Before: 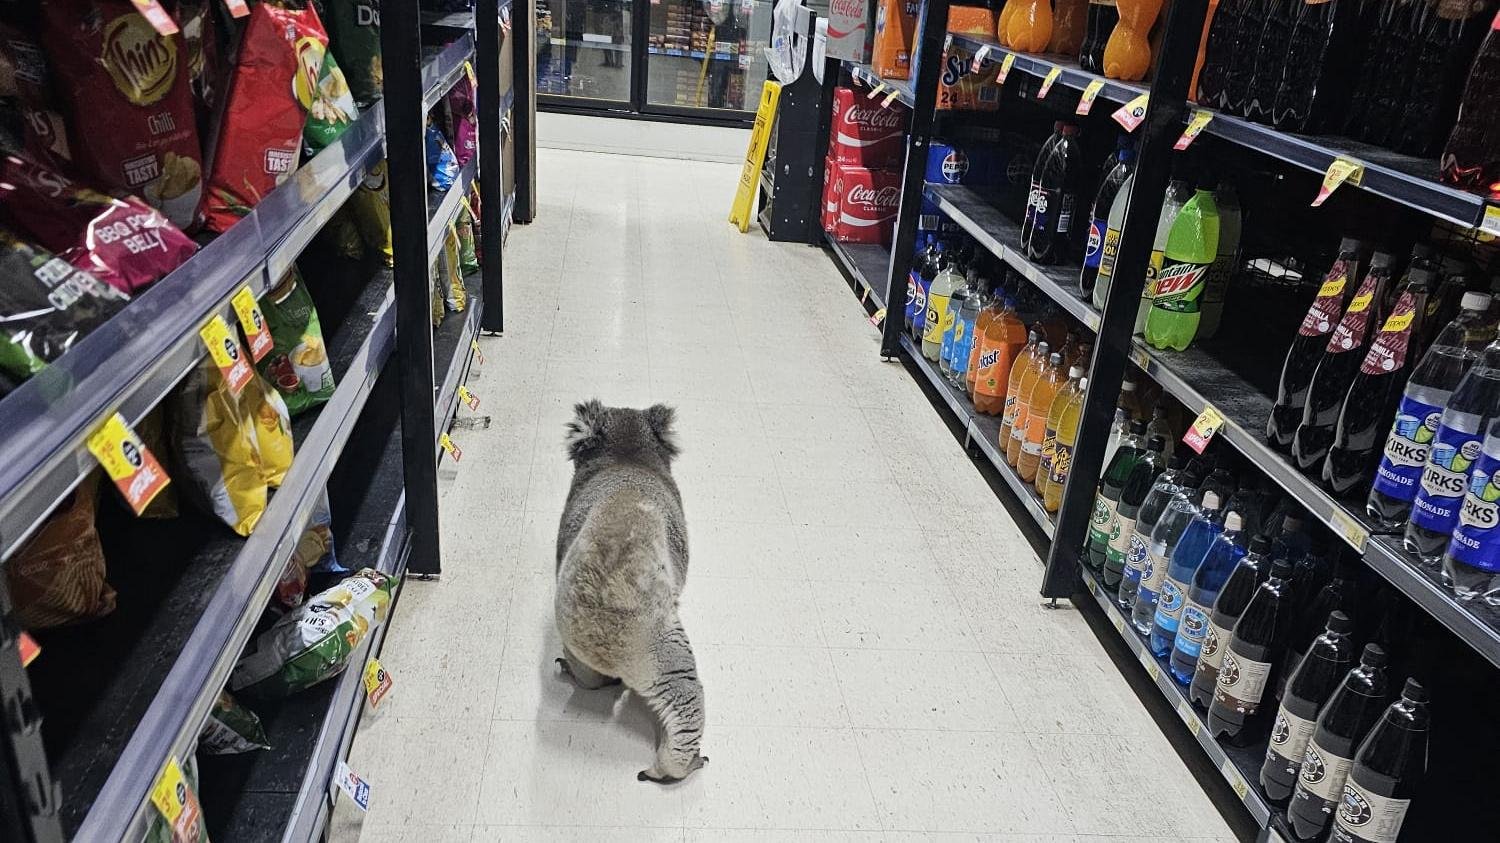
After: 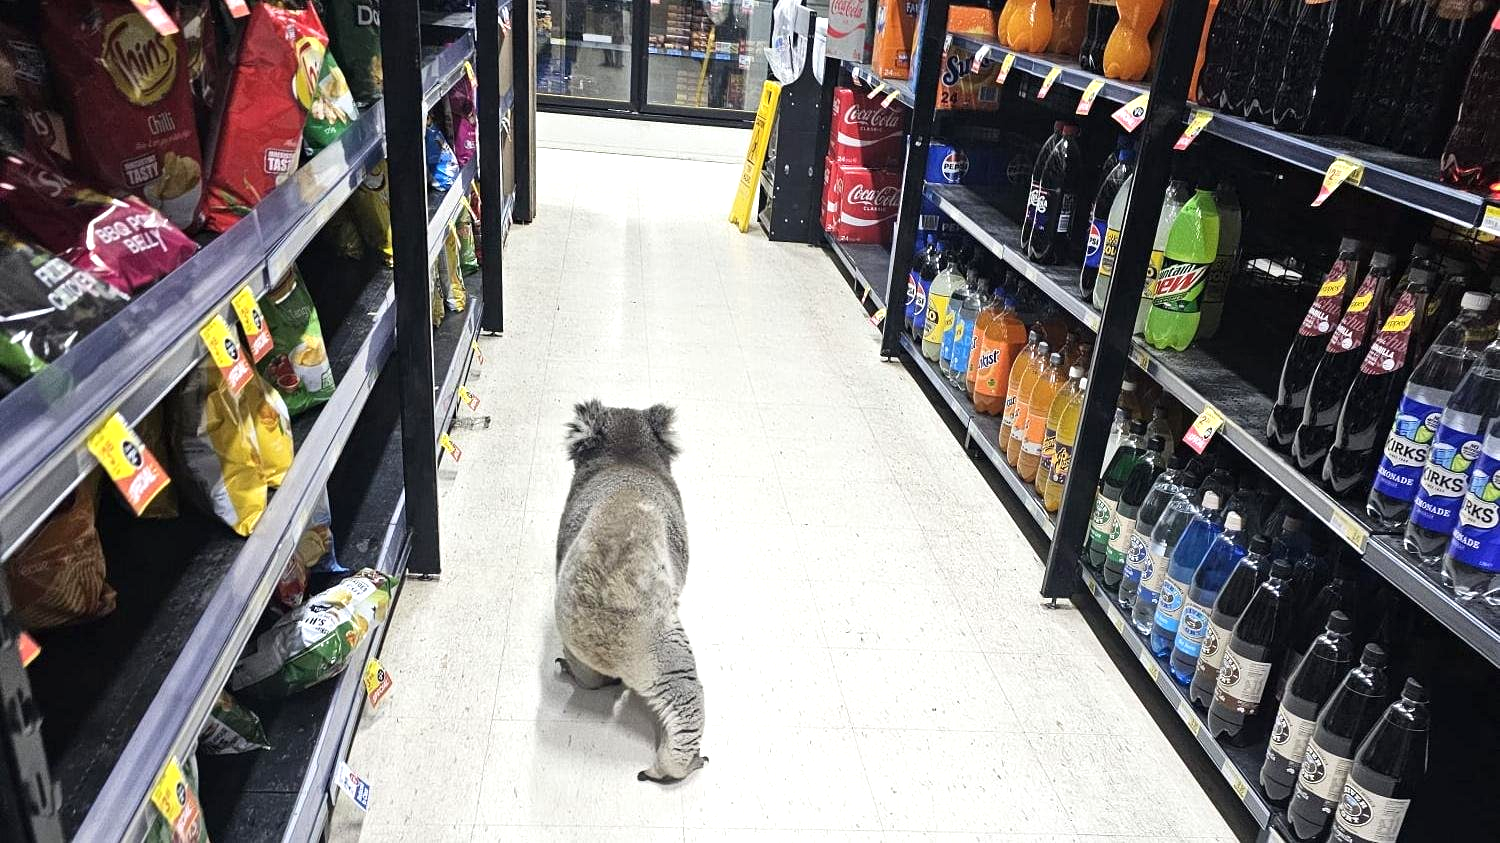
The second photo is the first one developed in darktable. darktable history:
exposure: exposure 0.583 EV, compensate highlight preservation false
